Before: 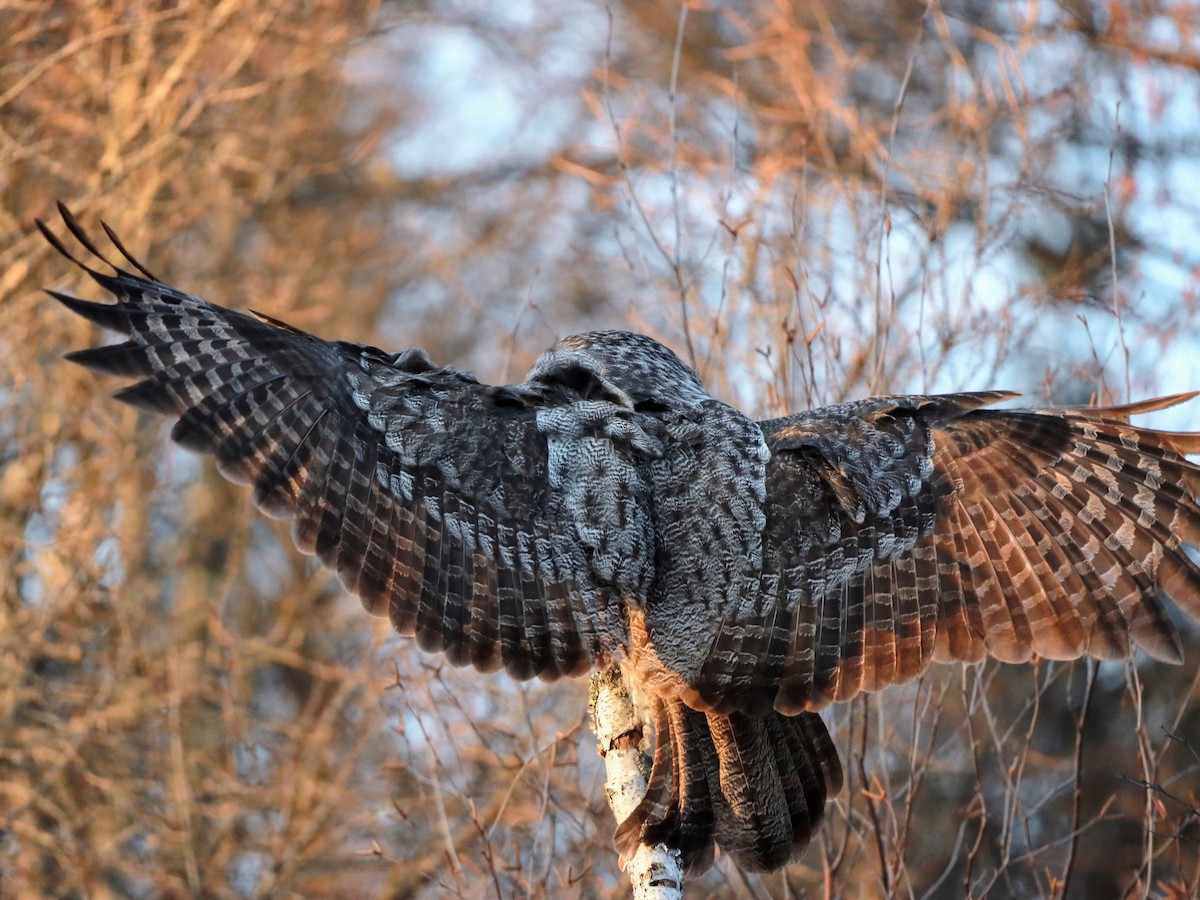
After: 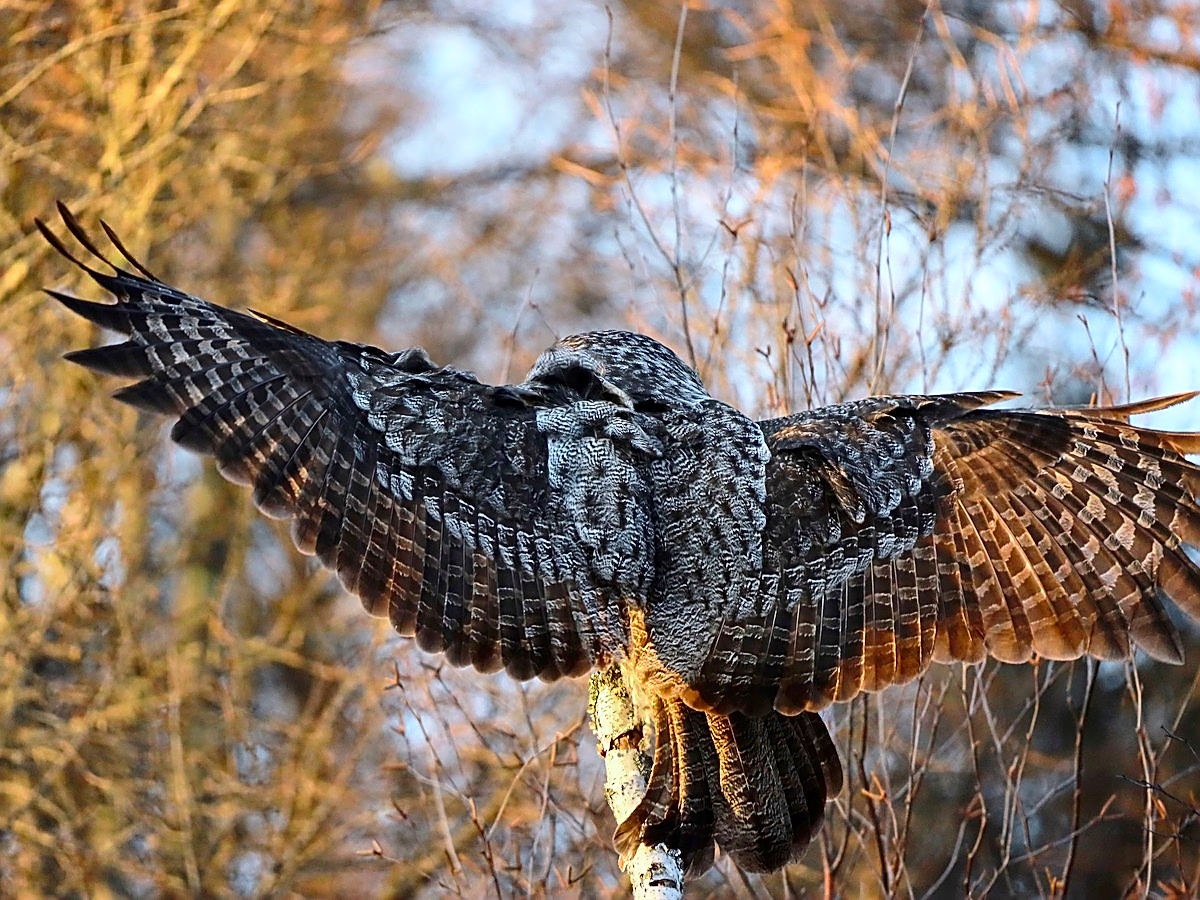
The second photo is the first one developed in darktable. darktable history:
color zones: curves: ch2 [(0, 0.488) (0.143, 0.417) (0.286, 0.212) (0.429, 0.179) (0.571, 0.154) (0.714, 0.415) (0.857, 0.495) (1, 0.488)], mix -137.73%
contrast brightness saturation: contrast 0.18, saturation 0.308
sharpen: radius 1.641, amount 1.287
